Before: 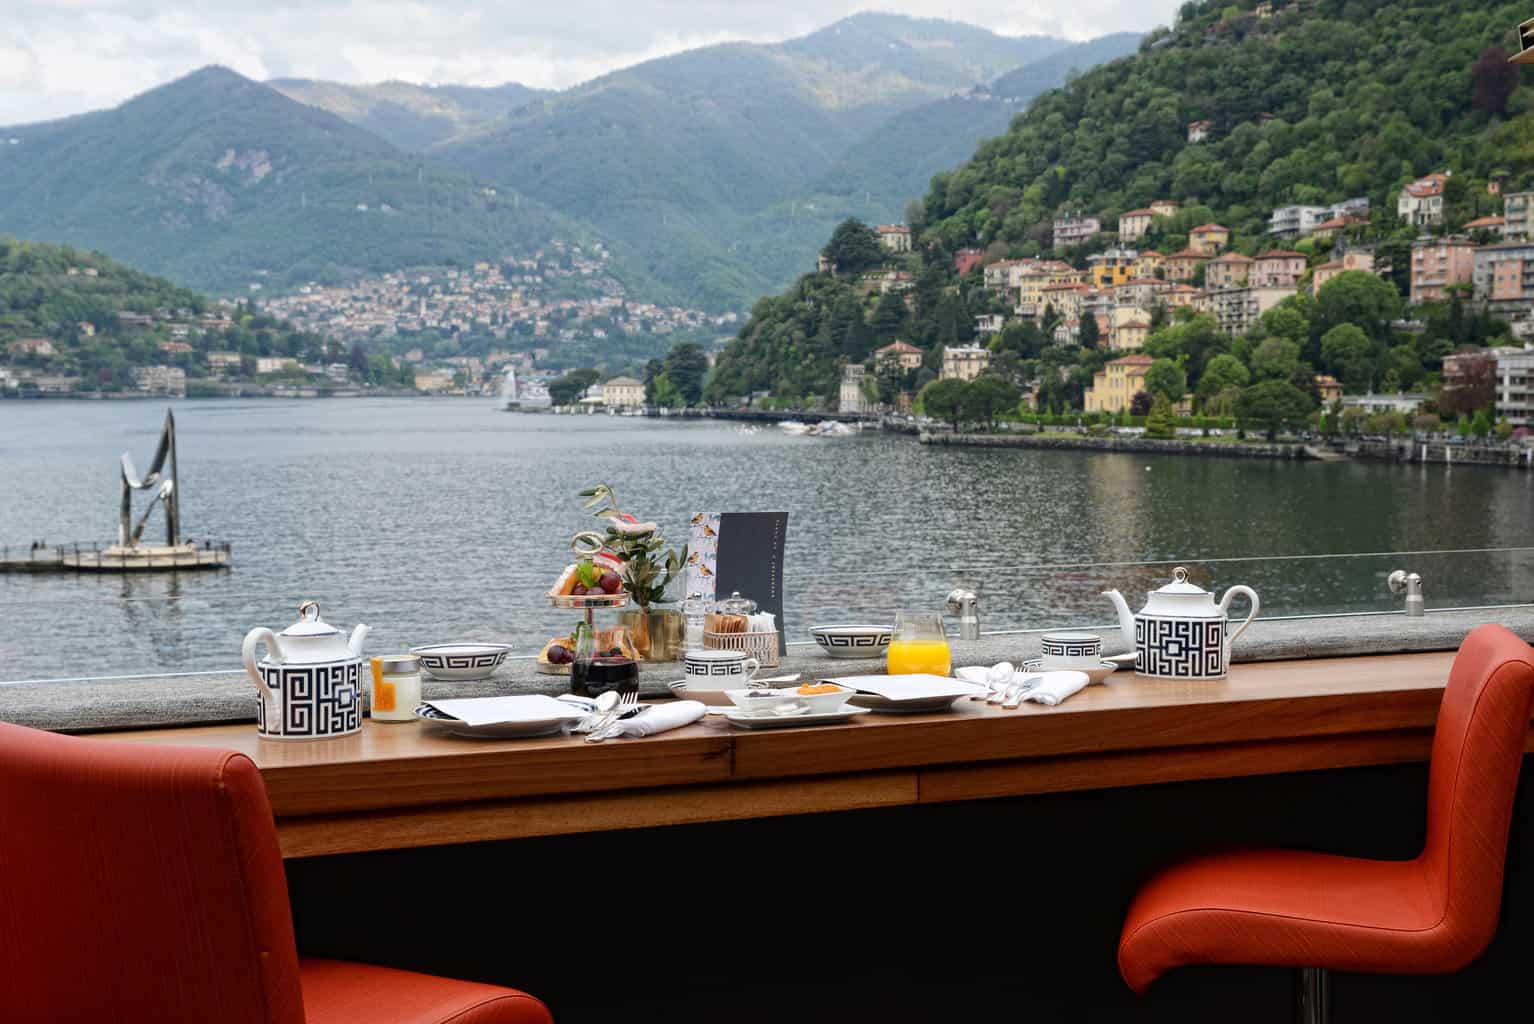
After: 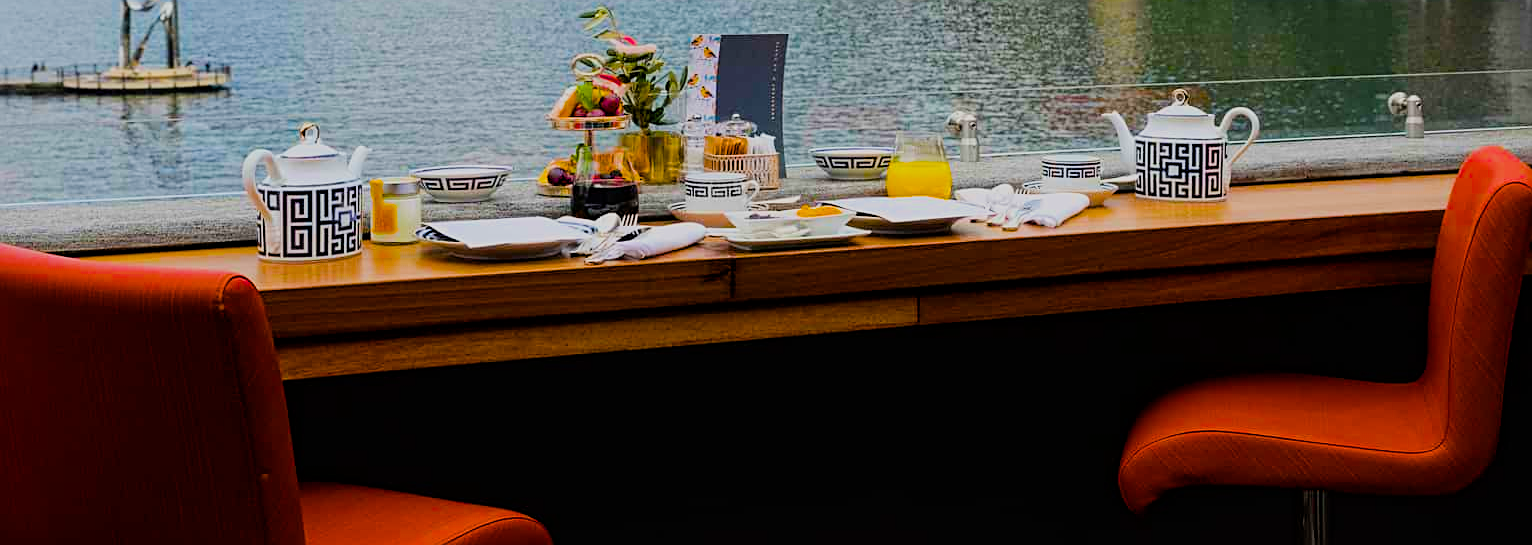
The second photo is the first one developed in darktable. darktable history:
sharpen: on, module defaults
color balance rgb: white fulcrum 0.075 EV, linear chroma grading › global chroma 14.713%, perceptual saturation grading › global saturation 63.911%, perceptual saturation grading › highlights 50.316%, perceptual saturation grading › shadows 29.794%, global vibrance 20%
crop and rotate: top 46.685%, right 0.096%
filmic rgb: black relative exposure -16 EV, white relative exposure 6.15 EV, hardness 5.22, iterations of high-quality reconstruction 0
